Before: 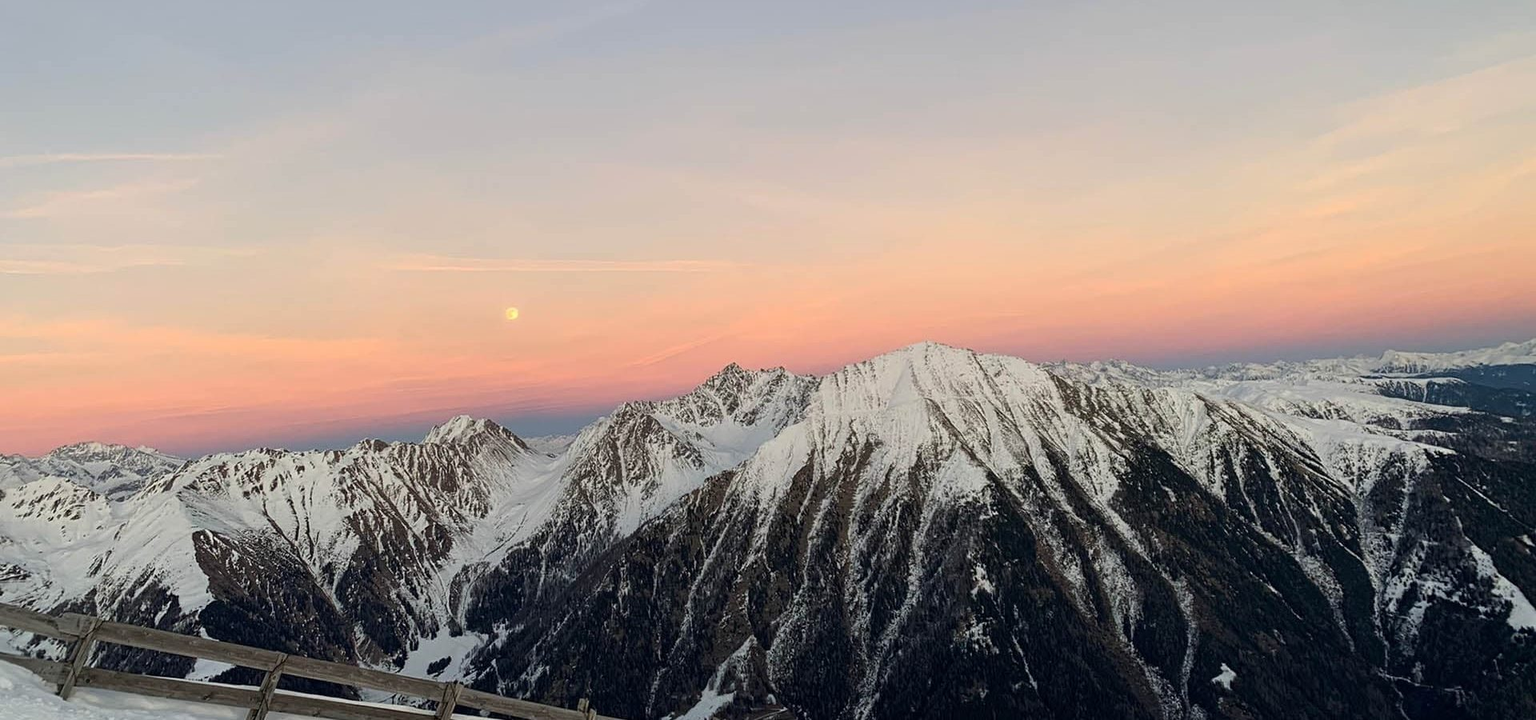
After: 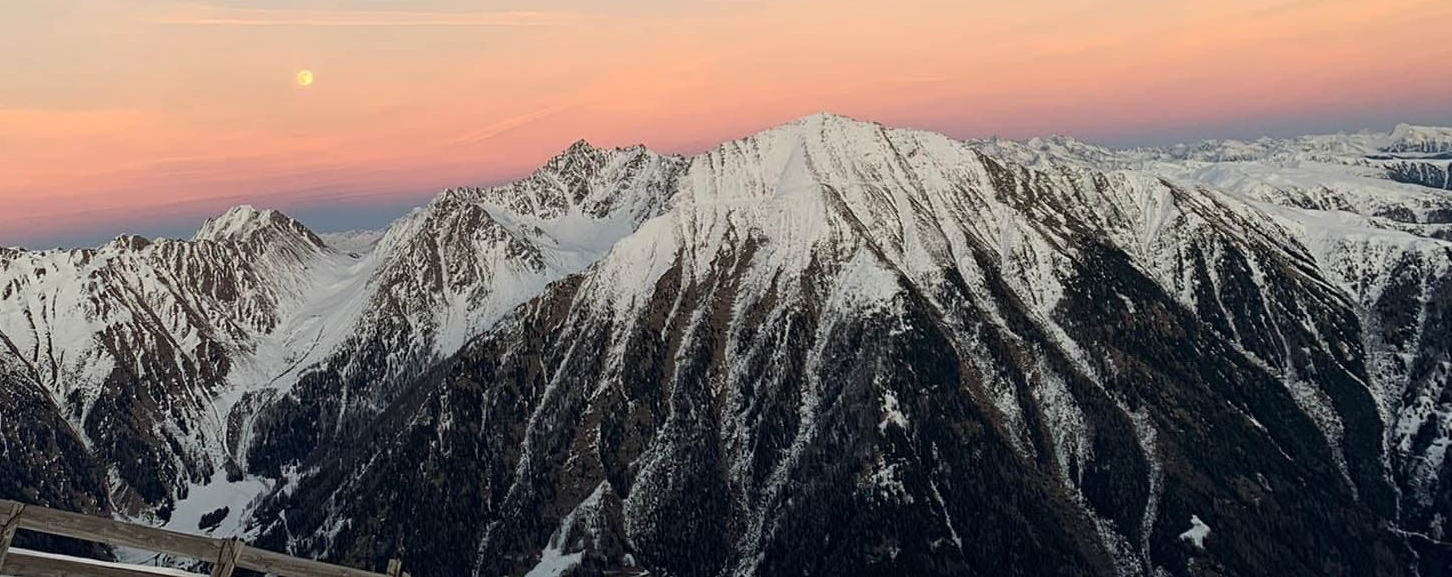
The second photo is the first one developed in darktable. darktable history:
crop and rotate: left 17.449%, top 34.993%, right 6.906%, bottom 0.873%
